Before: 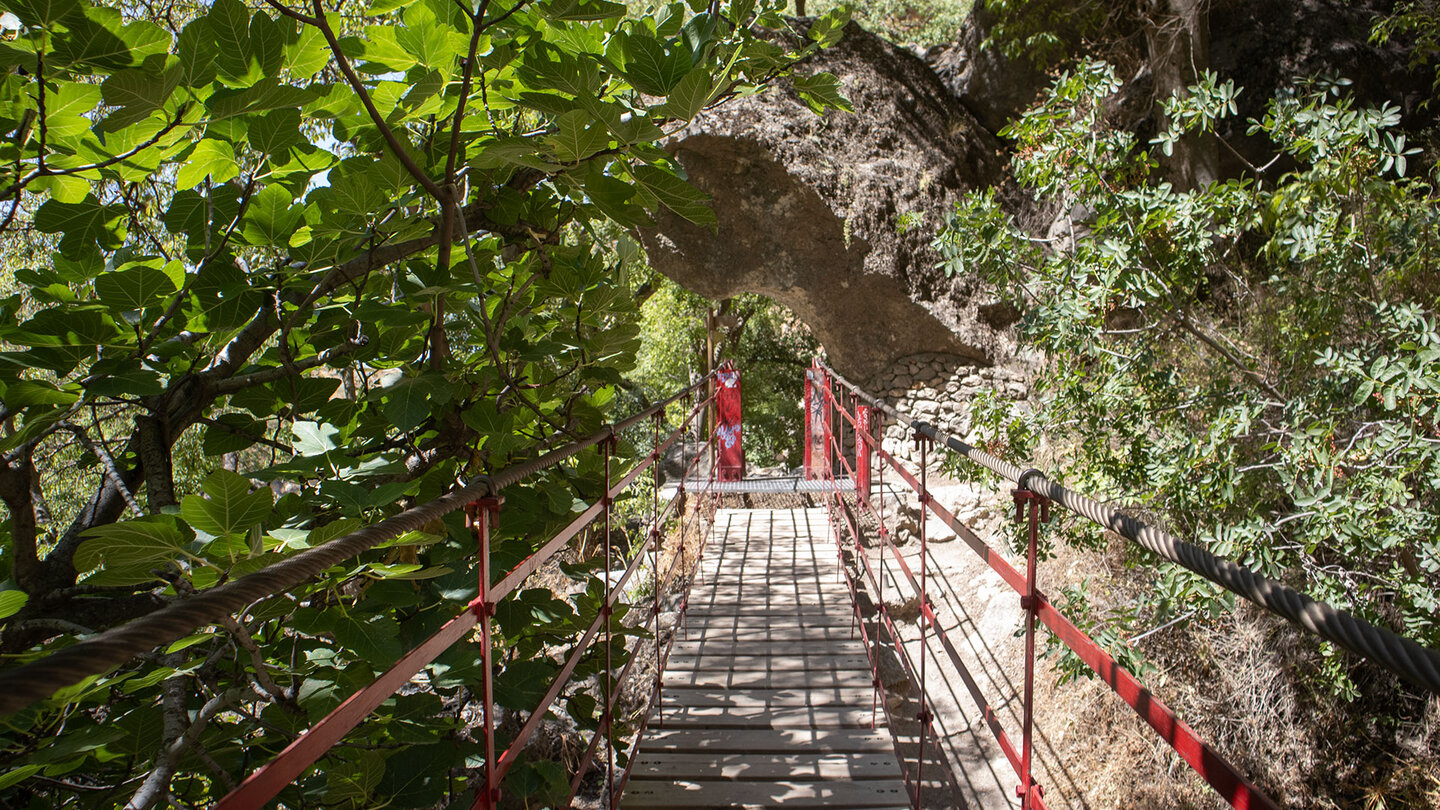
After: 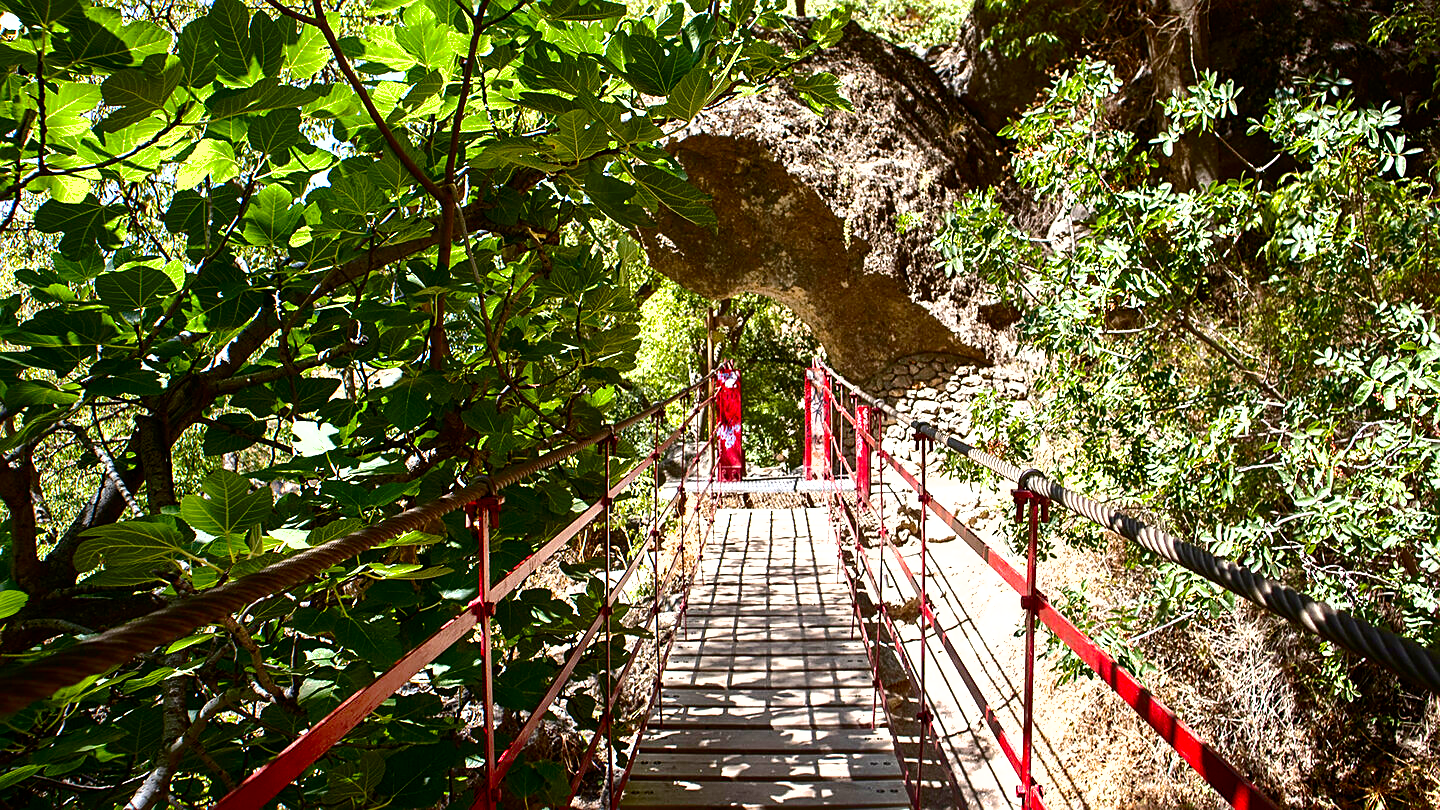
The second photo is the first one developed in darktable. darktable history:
color balance rgb: white fulcrum 0.996 EV, perceptual saturation grading › global saturation 24.306%, perceptual saturation grading › highlights -24.037%, perceptual saturation grading › mid-tones 23.899%, perceptual saturation grading › shadows 41.068%, perceptual brilliance grading › highlights 18.07%, perceptual brilliance grading › mid-tones 32.748%, perceptual brilliance grading › shadows -31.499%
contrast brightness saturation: contrast 0.201, brightness -0.111, saturation 0.103
shadows and highlights: on, module defaults
sharpen: on, module defaults
exposure: black level correction 0, exposure 0.5 EV, compensate highlight preservation false
